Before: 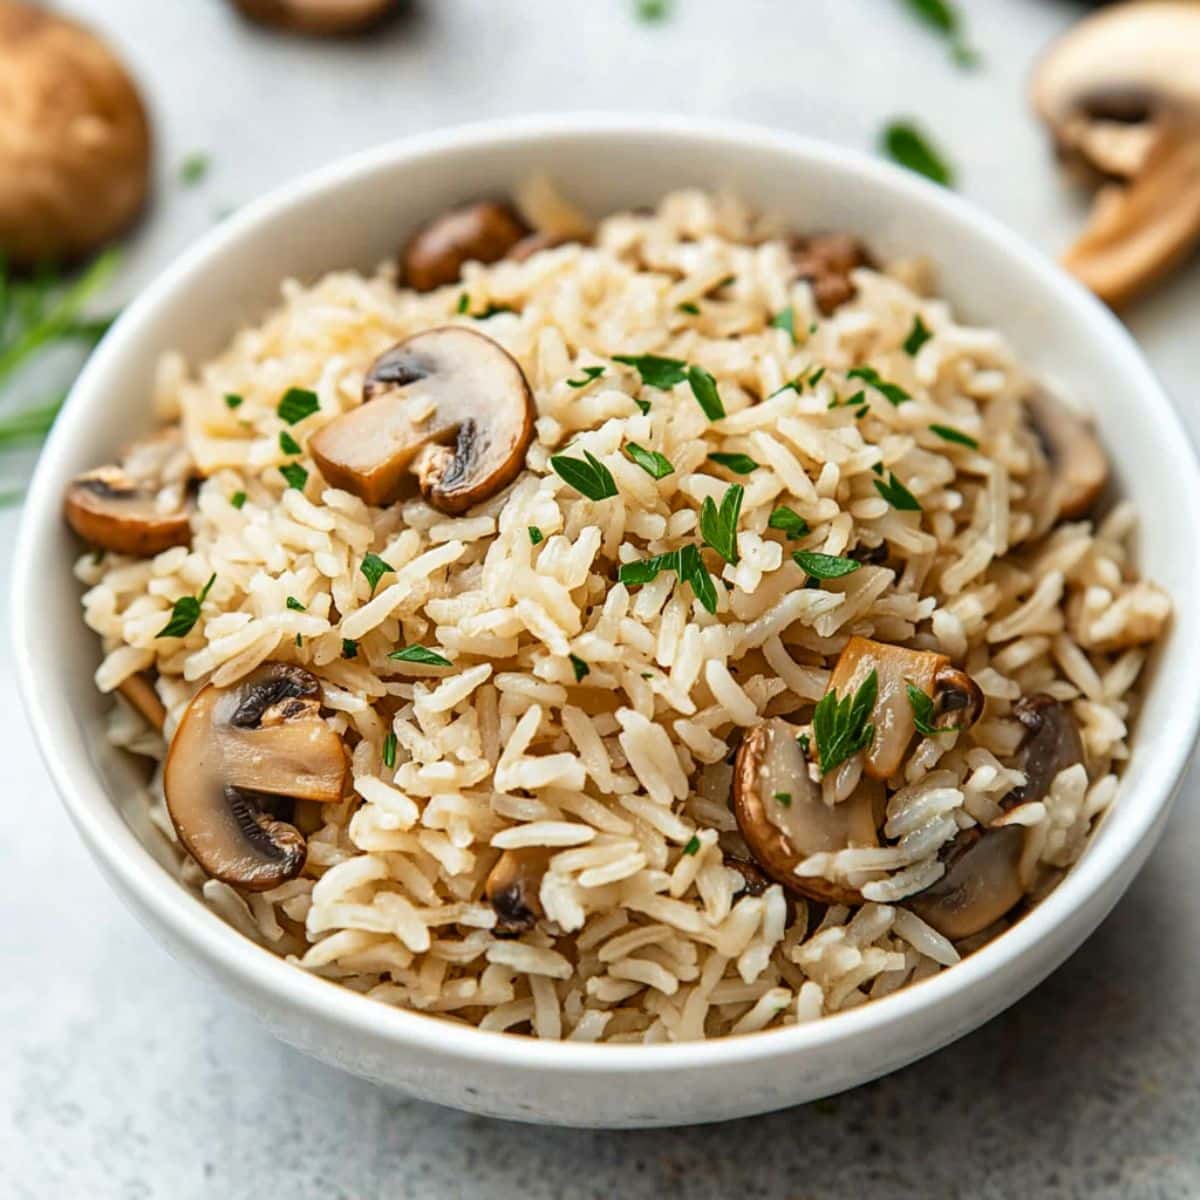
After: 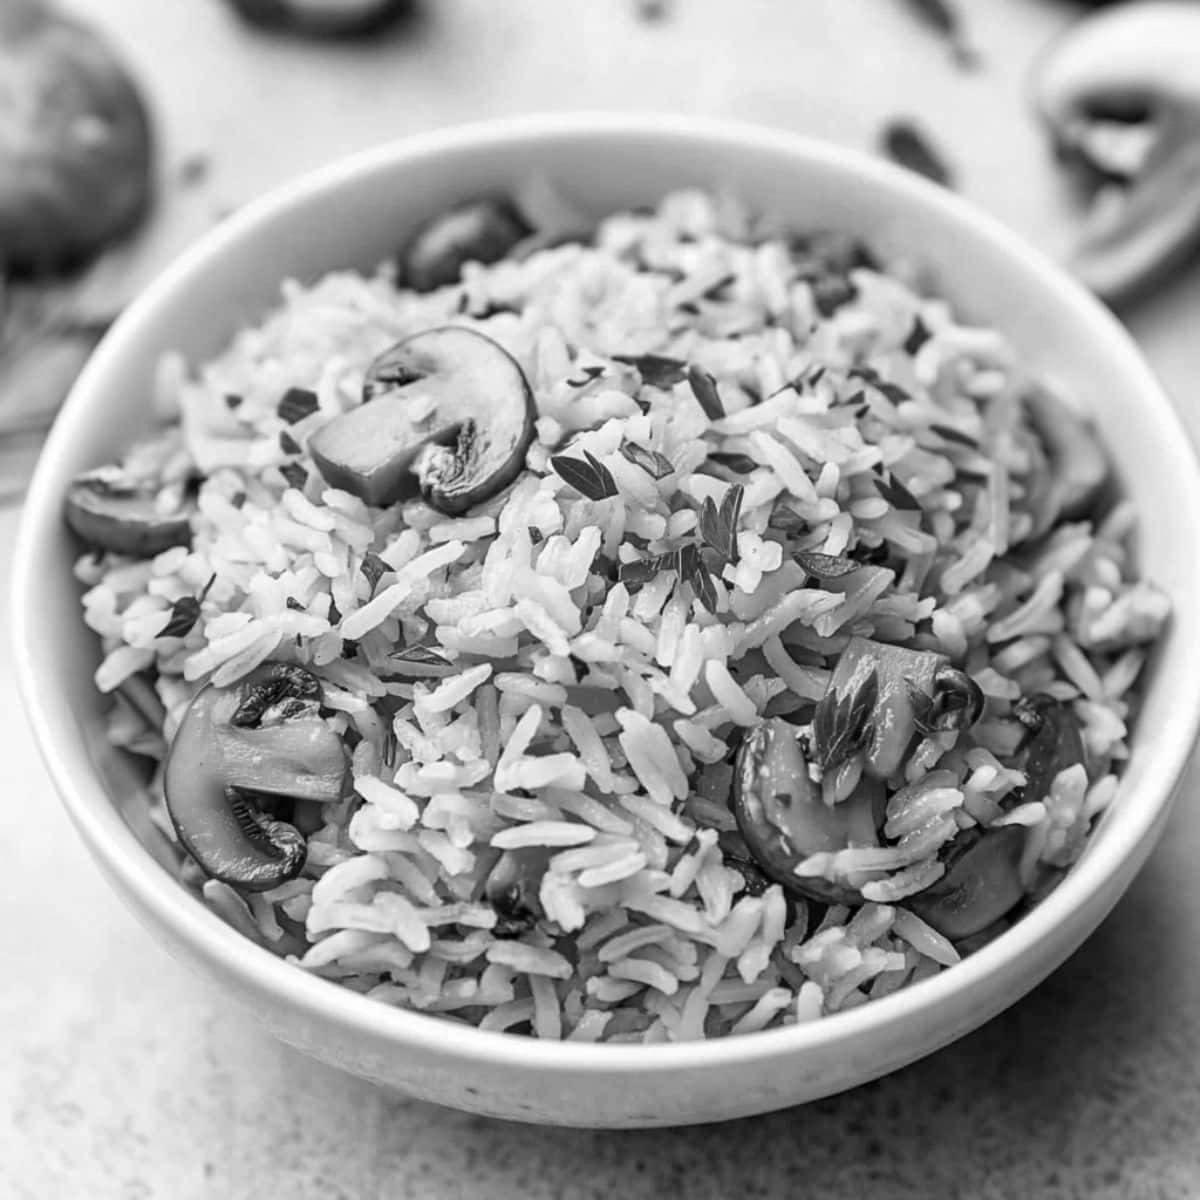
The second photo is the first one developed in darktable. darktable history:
exposure: black level correction 0.001, compensate highlight preservation false
monochrome: a 2.21, b -1.33, size 2.2
